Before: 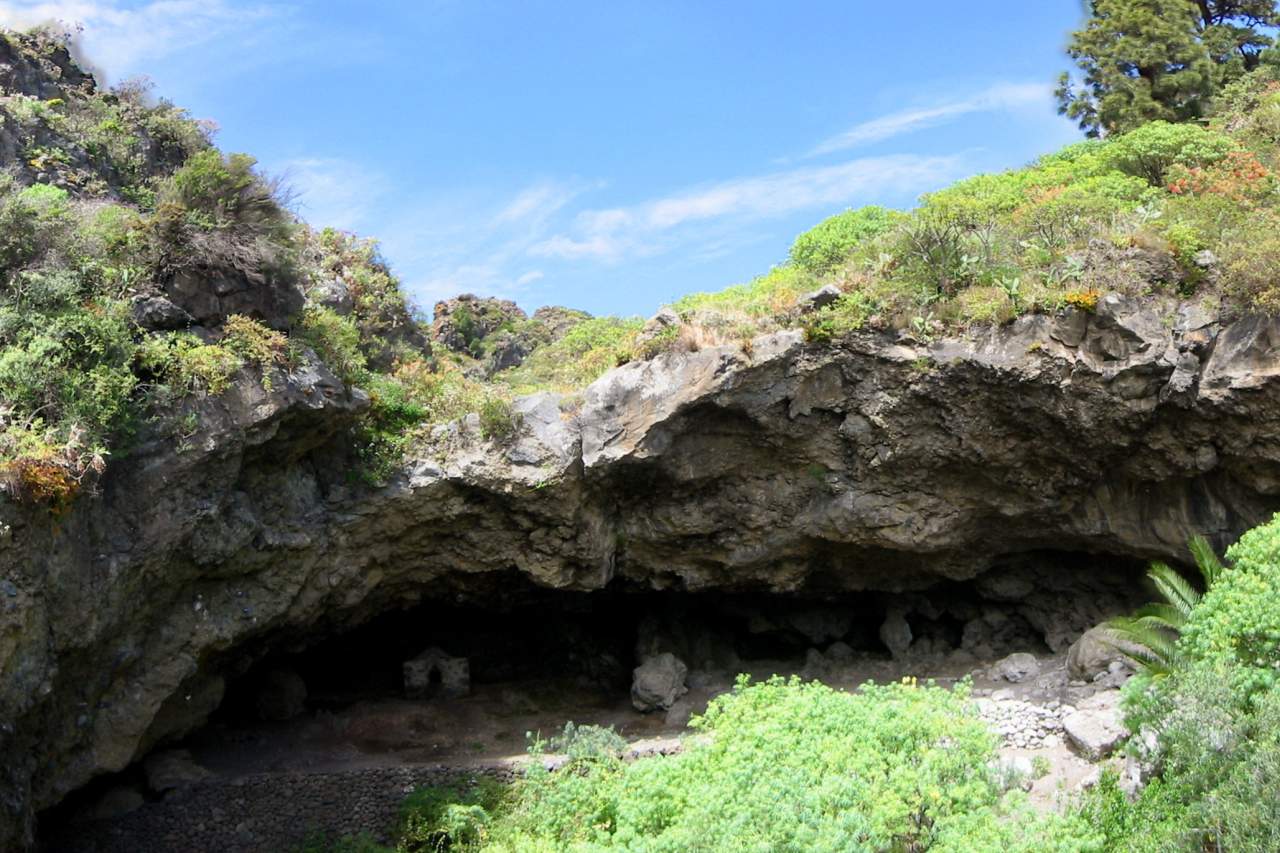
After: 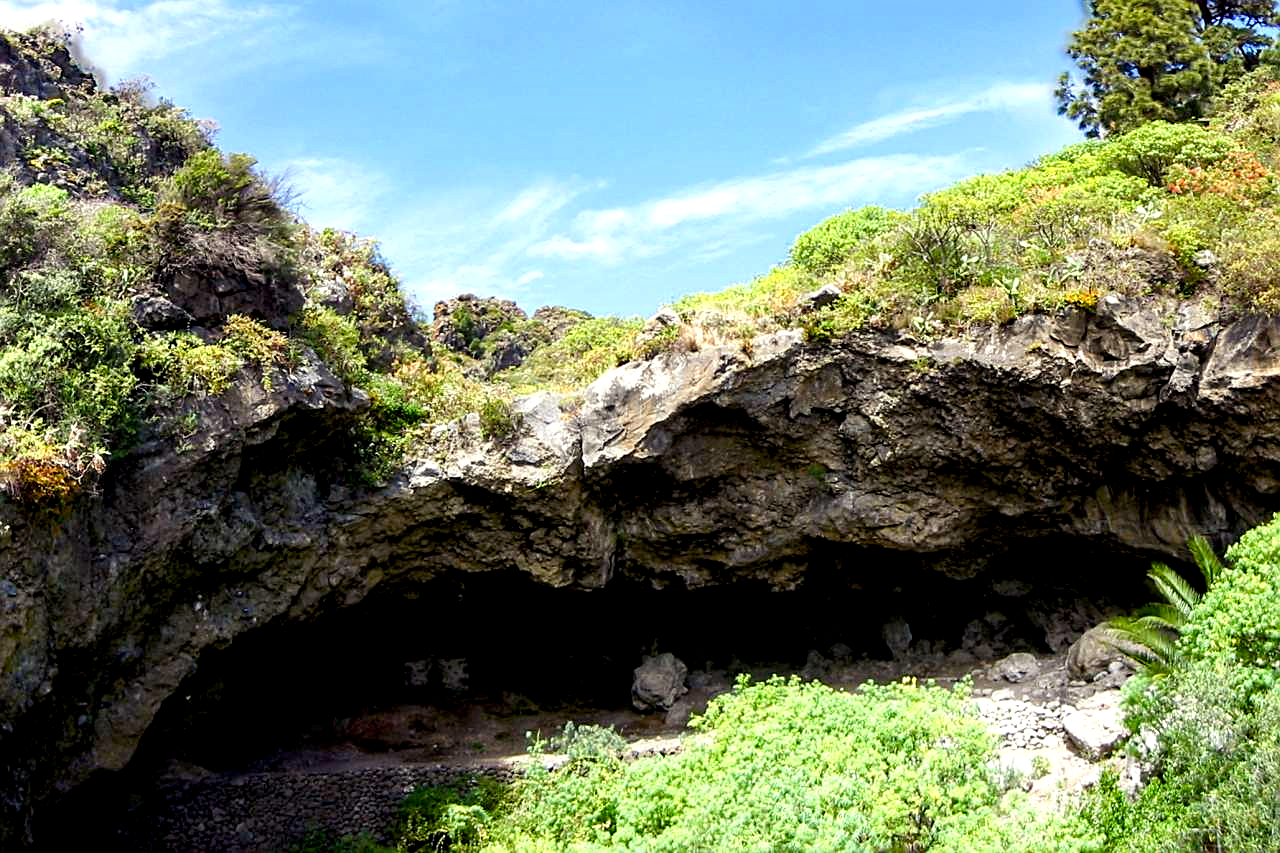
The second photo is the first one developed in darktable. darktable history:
sharpen: on, module defaults
color balance rgb: shadows lift › luminance -21.66%, shadows lift › chroma 6.57%, shadows lift › hue 270°, power › chroma 0.68%, power › hue 60°, highlights gain › luminance 6.08%, highlights gain › chroma 1.33%, highlights gain › hue 90°, global offset › luminance -0.87%, perceptual saturation grading › global saturation 26.86%, perceptual saturation grading › highlights -28.39%, perceptual saturation grading › mid-tones 15.22%, perceptual saturation grading › shadows 33.98%, perceptual brilliance grading › highlights 10%, perceptual brilliance grading › mid-tones 5%
local contrast: shadows 94%
